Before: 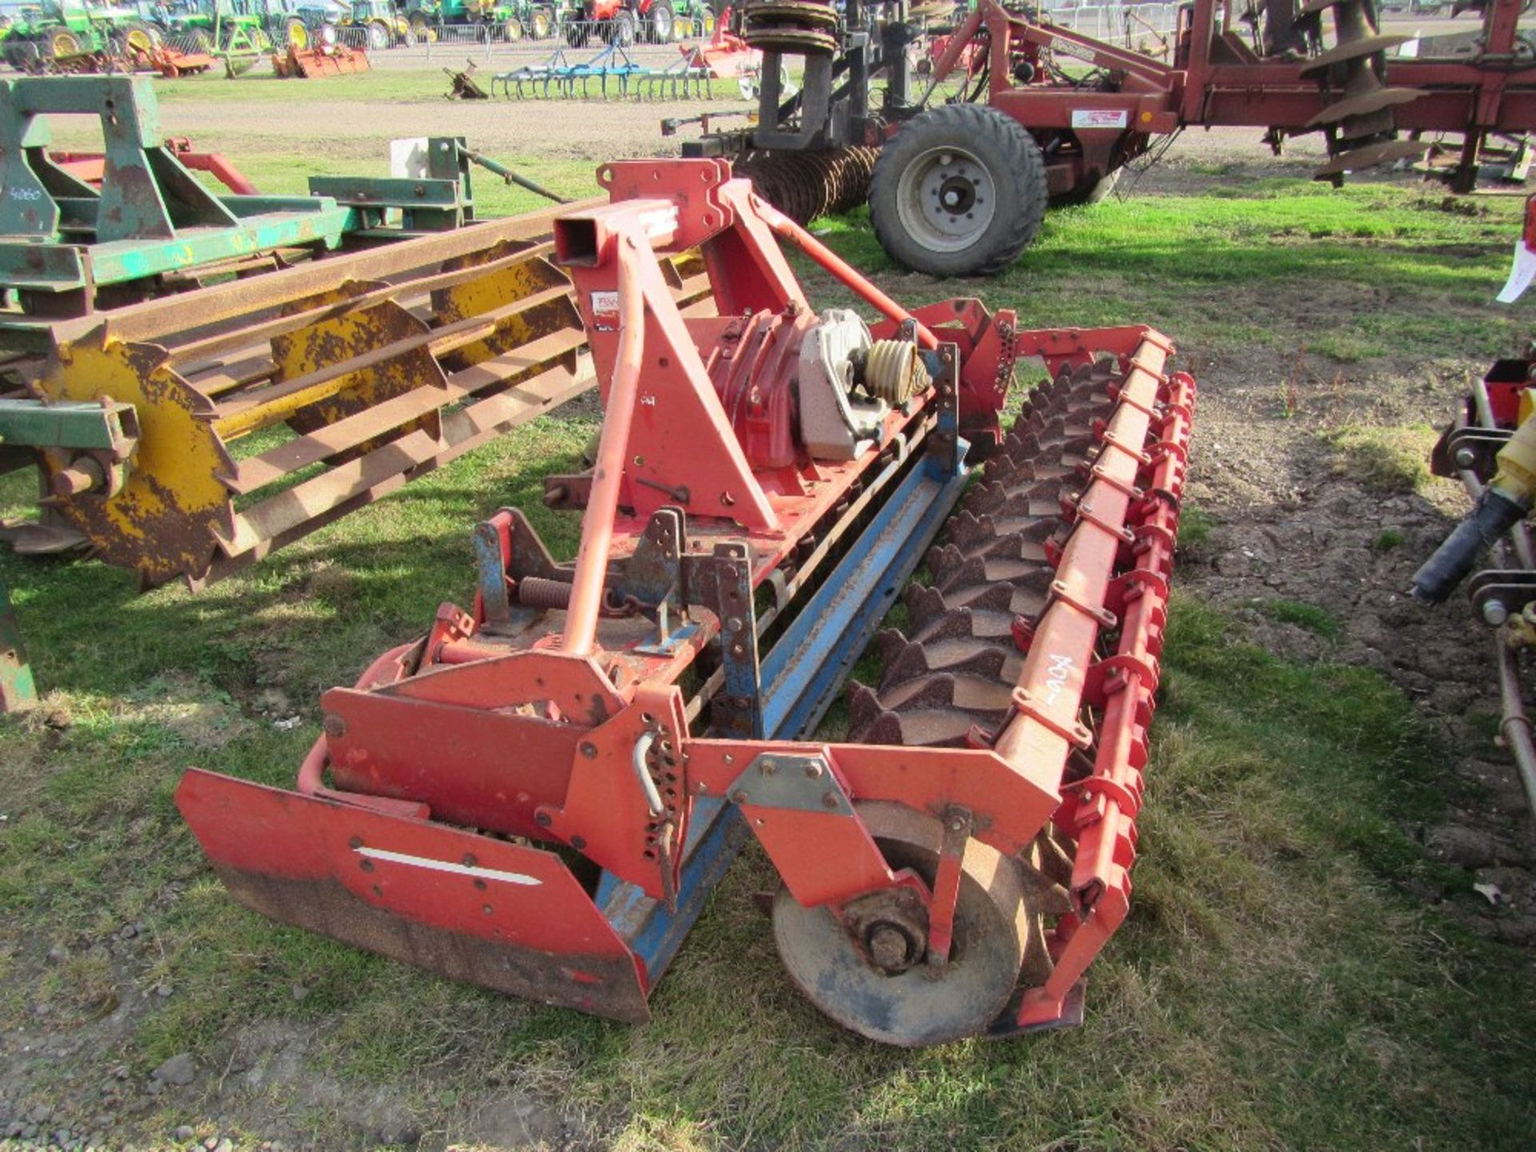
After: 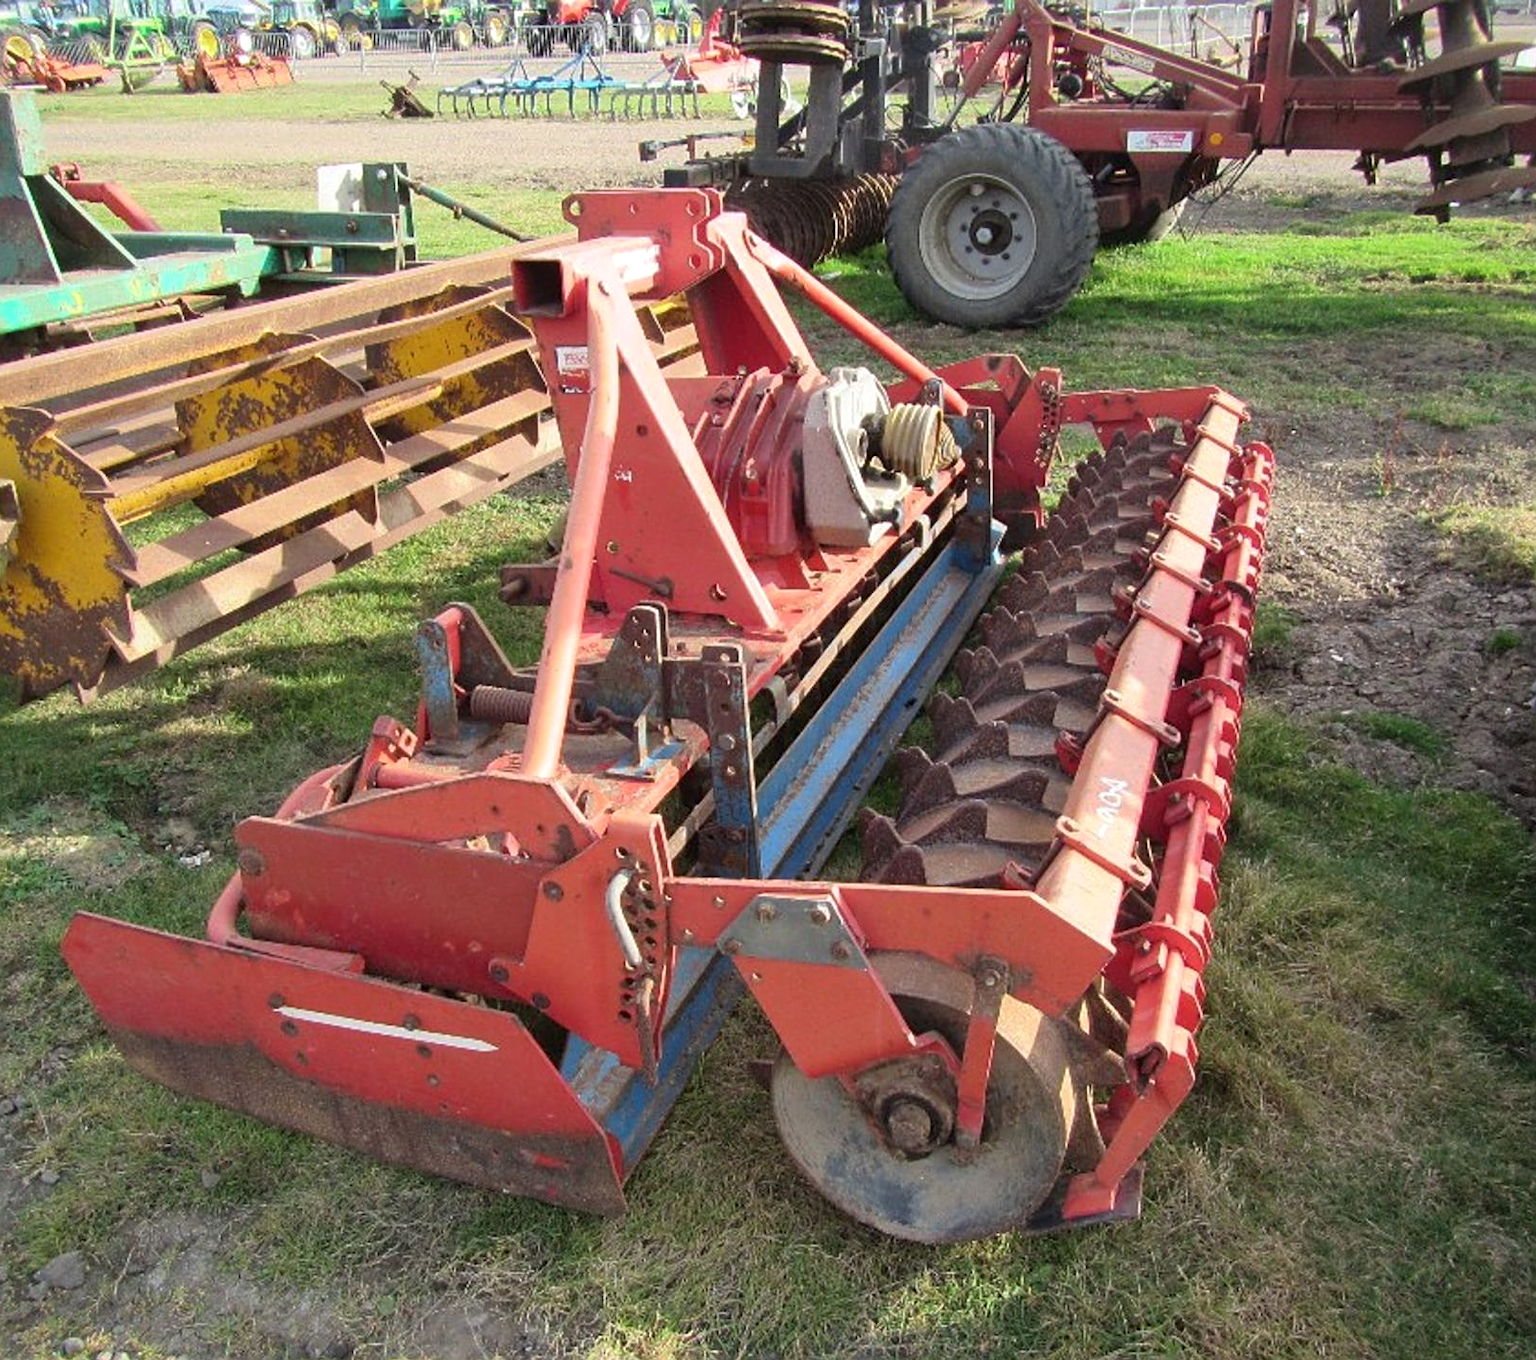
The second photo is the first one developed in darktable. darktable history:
sharpen: on, module defaults
crop: left 8.026%, right 7.374%
exposure: exposure 0.081 EV, compensate highlight preservation false
